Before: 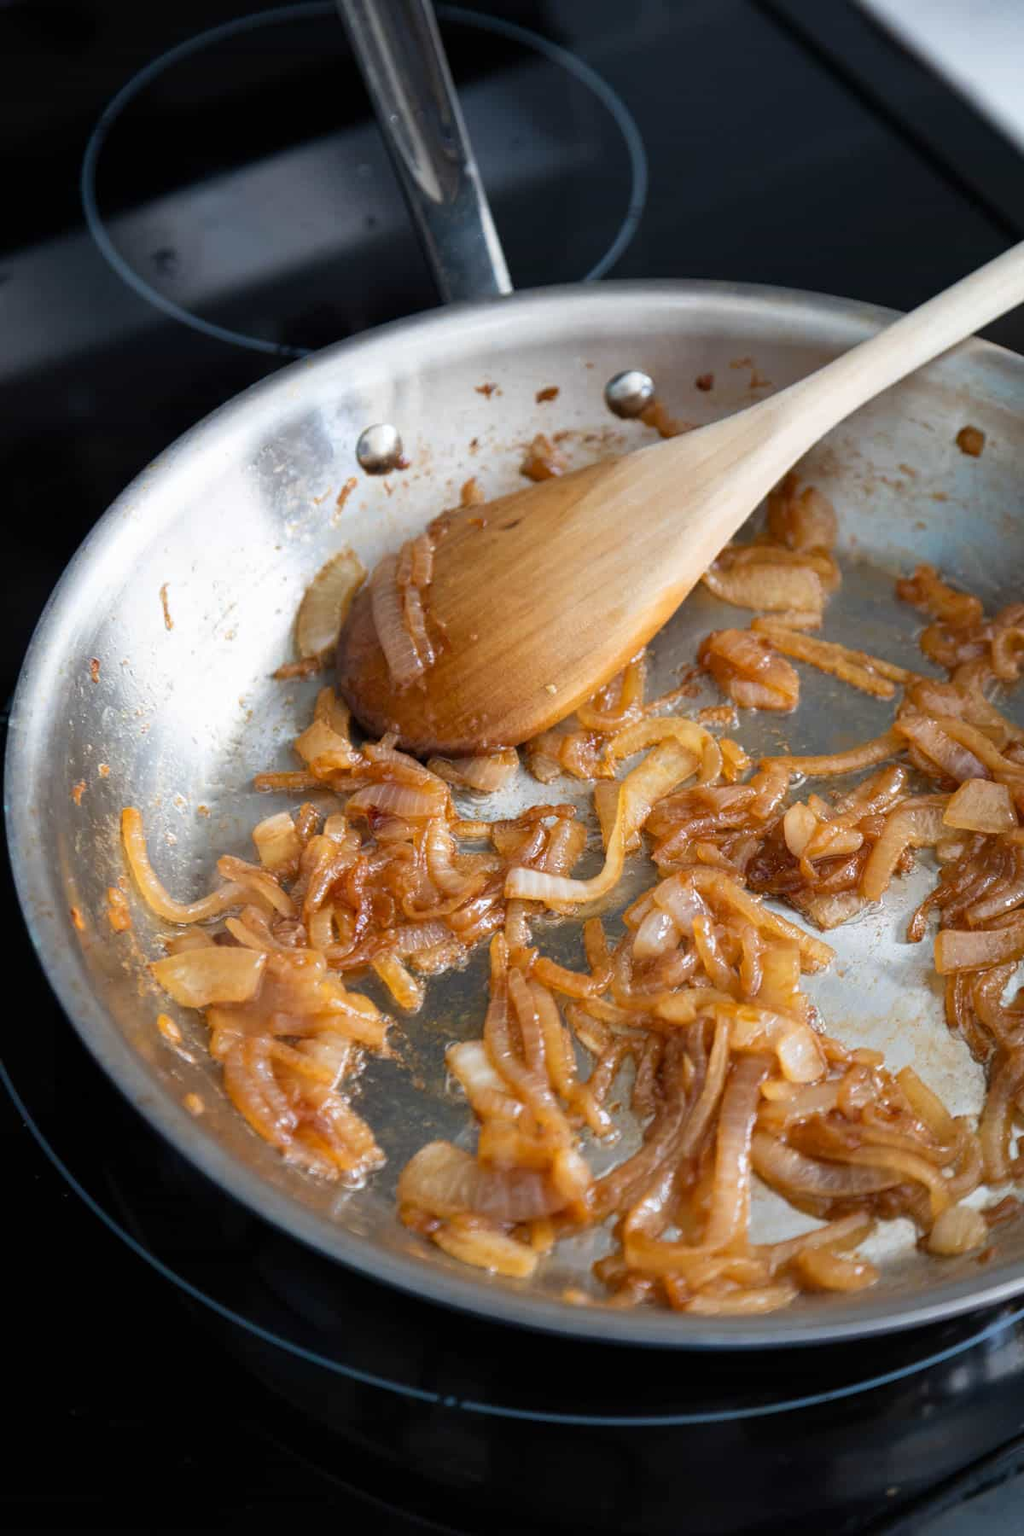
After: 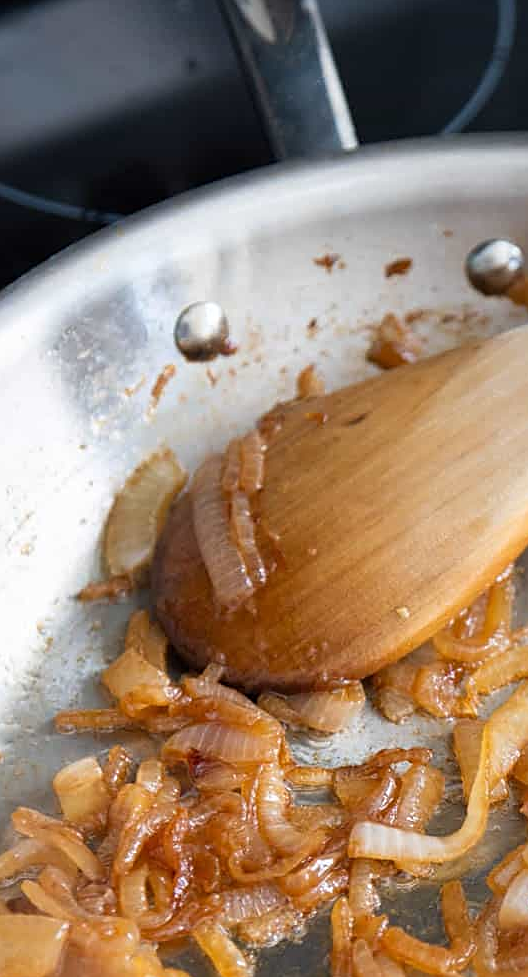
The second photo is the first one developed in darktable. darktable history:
crop: left 20.255%, top 10.867%, right 35.681%, bottom 34.835%
sharpen: on, module defaults
